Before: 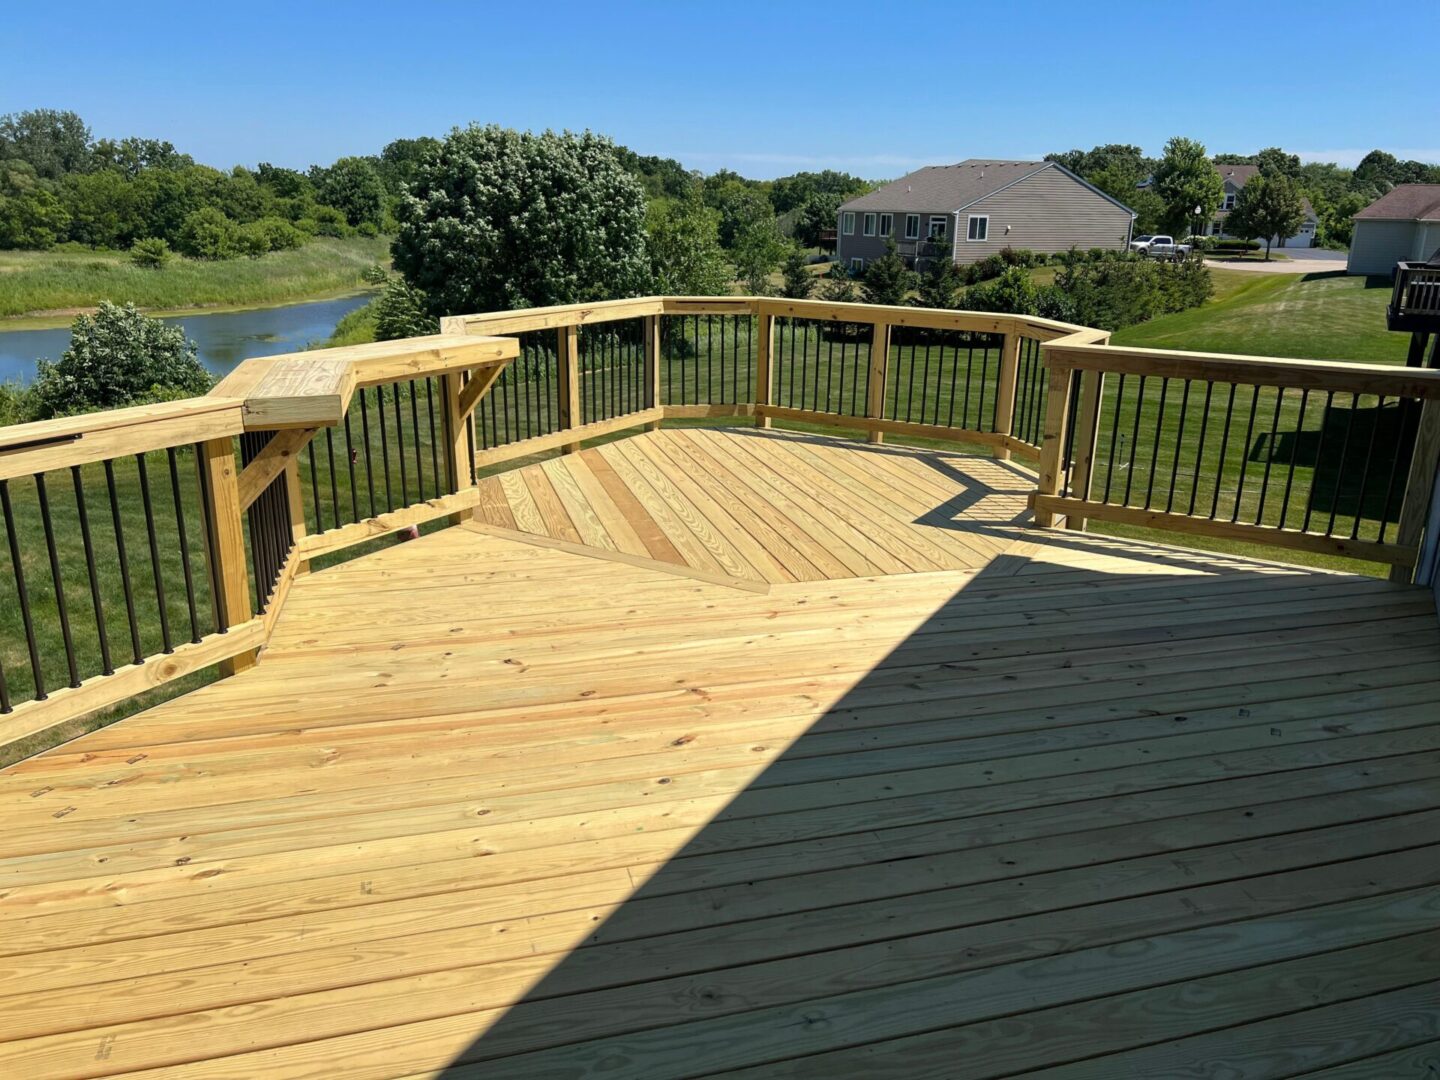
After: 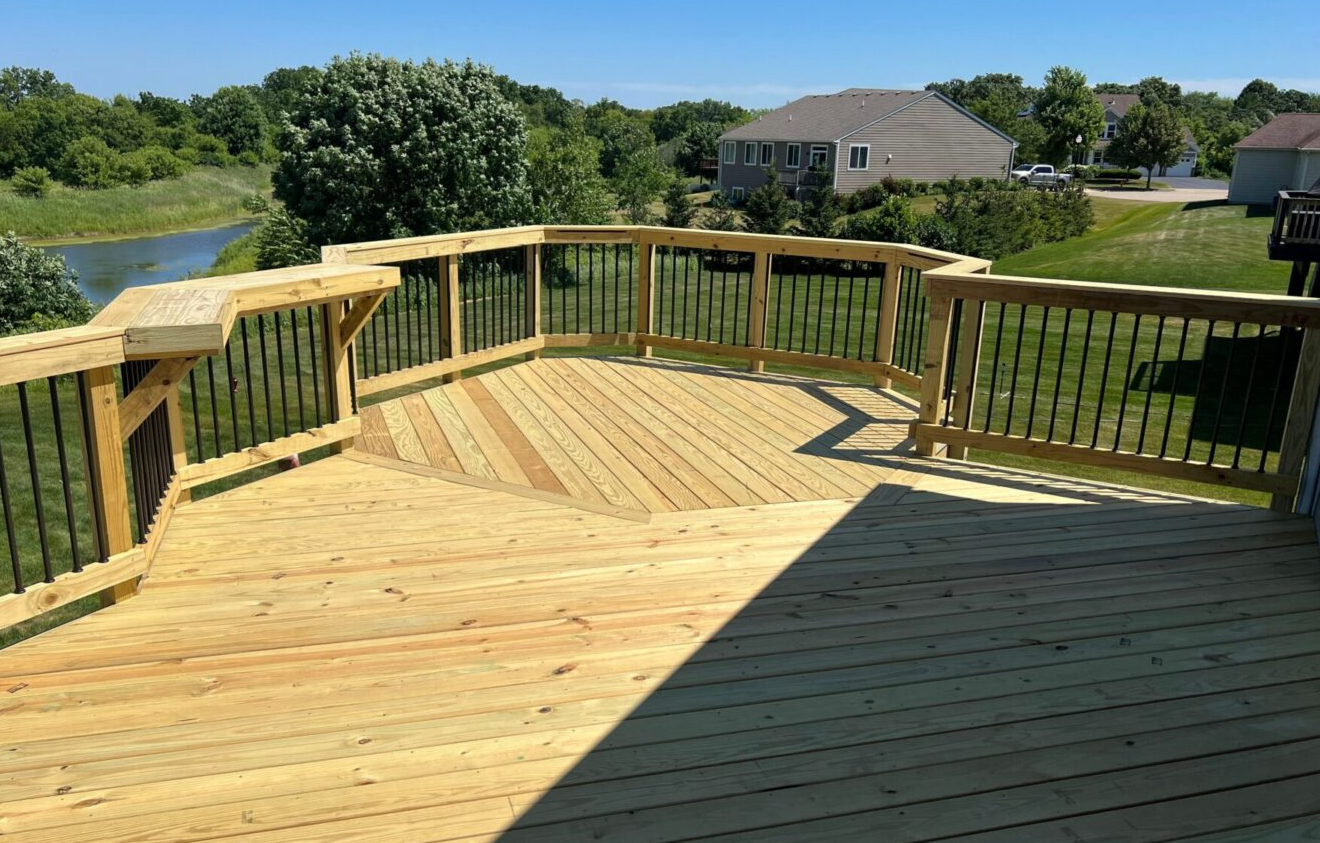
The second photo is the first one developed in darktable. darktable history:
crop: left 8.314%, top 6.597%, bottom 15.268%
